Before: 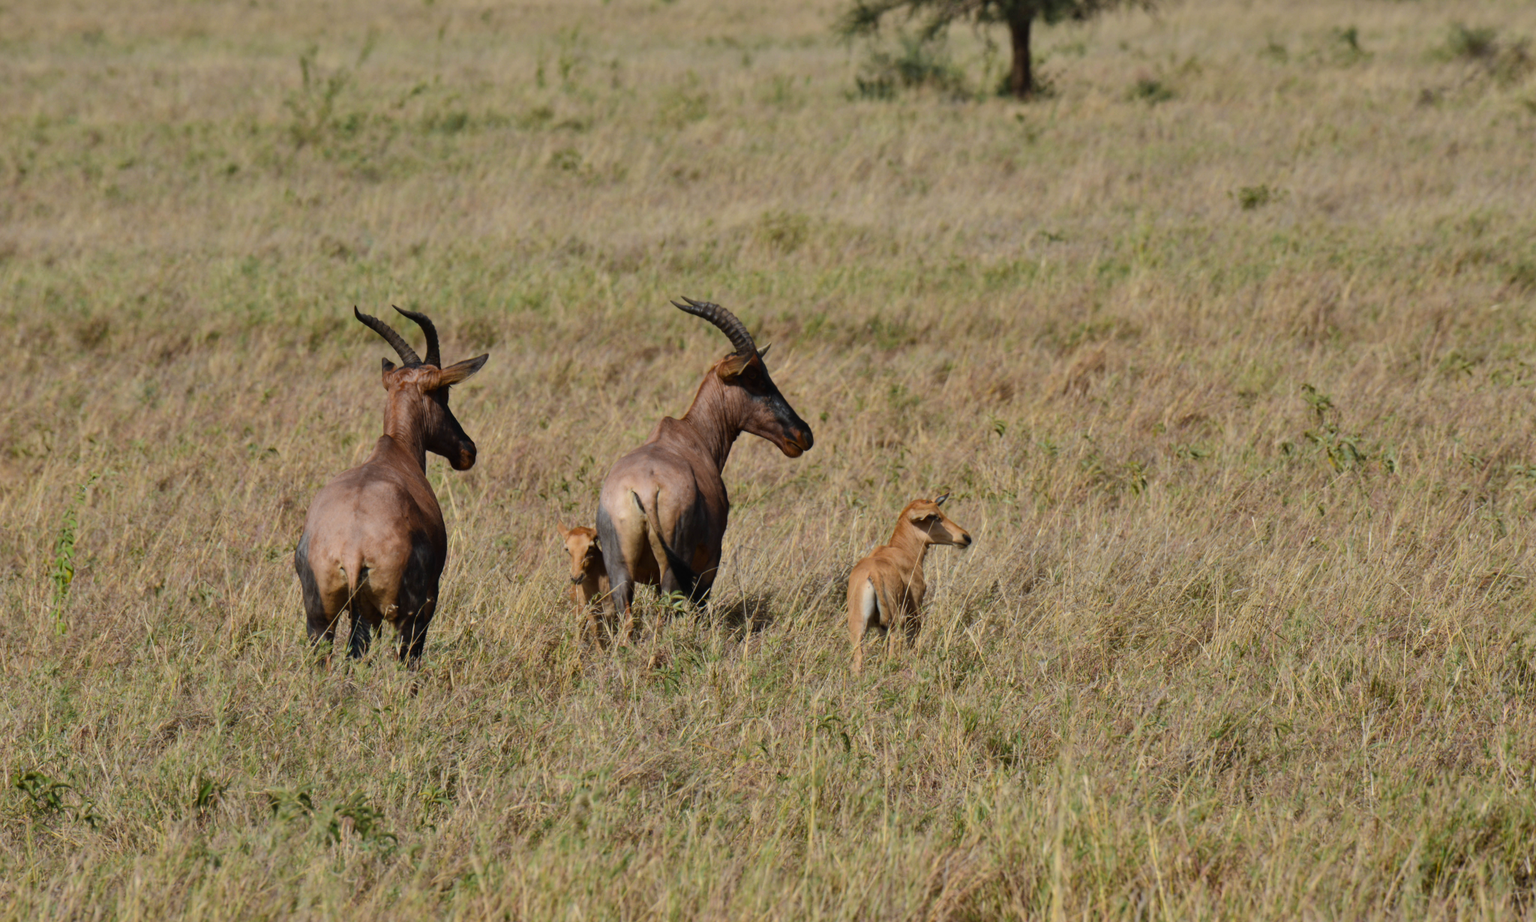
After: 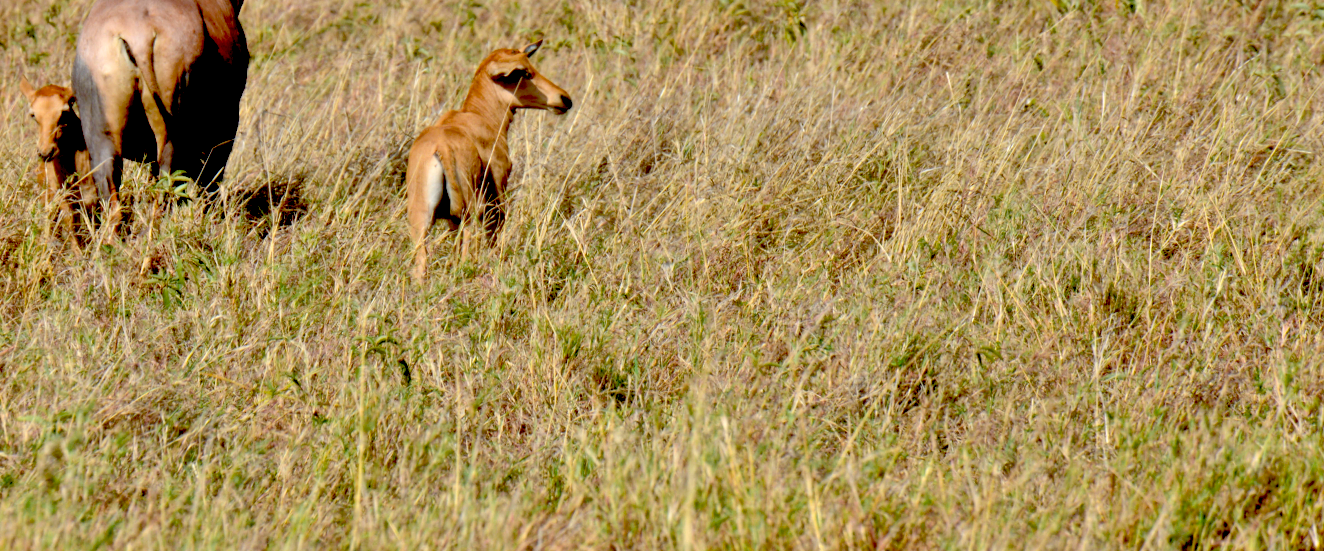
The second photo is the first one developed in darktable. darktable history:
crop and rotate: left 35.337%, top 50.227%, bottom 4.899%
exposure: black level correction 0.041, exposure 0.499 EV, compensate exposure bias true, compensate highlight preservation false
tone equalizer: -7 EV 0.147 EV, -6 EV 0.576 EV, -5 EV 1.14 EV, -4 EV 1.33 EV, -3 EV 1.18 EV, -2 EV 0.6 EV, -1 EV 0.147 EV
